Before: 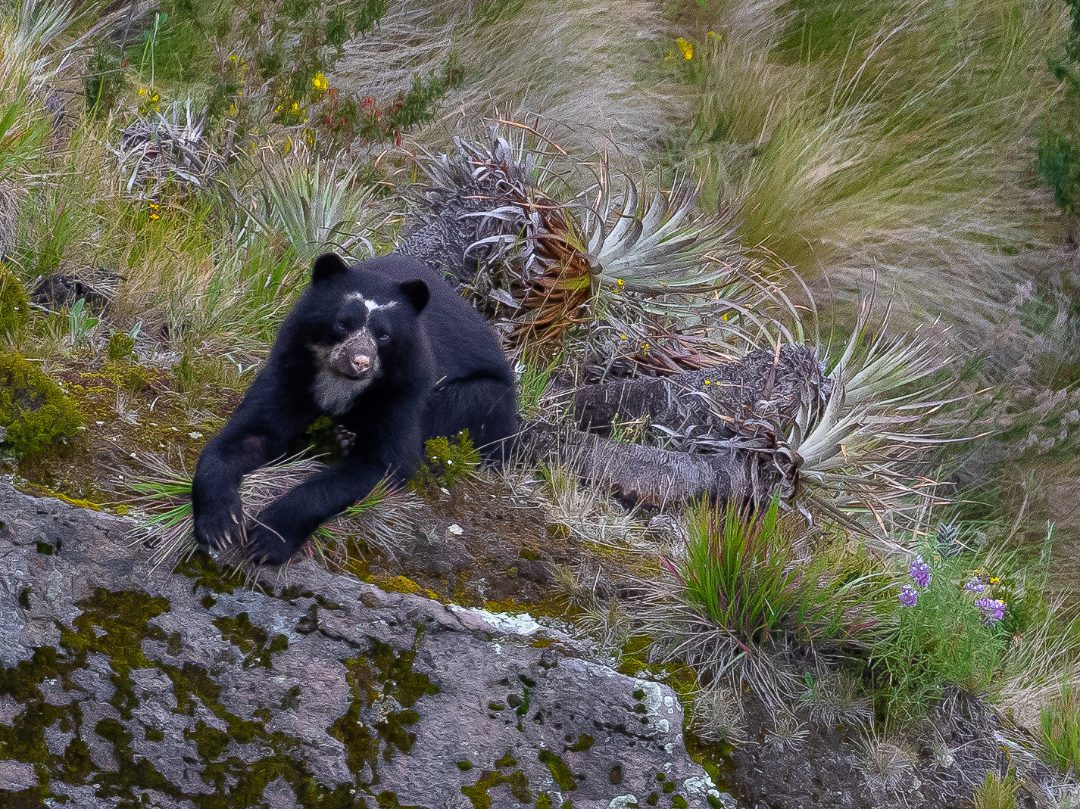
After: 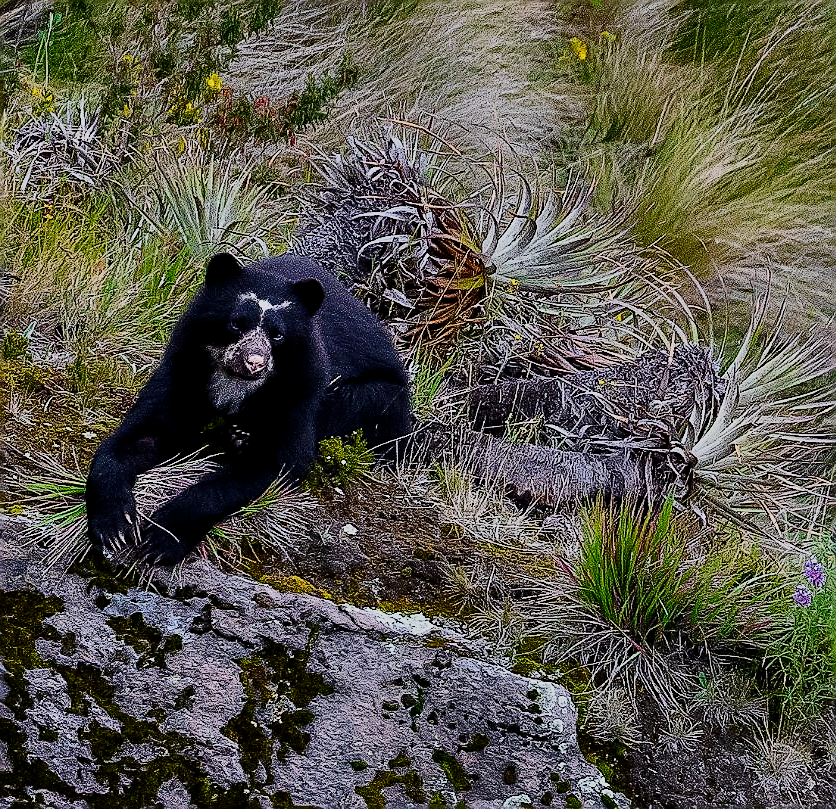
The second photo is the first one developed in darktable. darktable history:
crop: left 9.895%, right 12.688%
tone curve: curves: ch0 [(0, 0) (0.091, 0.066) (0.184, 0.16) (0.491, 0.519) (0.748, 0.765) (1, 0.919)]; ch1 [(0, 0) (0.179, 0.173) (0.322, 0.32) (0.424, 0.424) (0.502, 0.504) (0.56, 0.575) (0.631, 0.675) (0.777, 0.806) (1, 1)]; ch2 [(0, 0) (0.434, 0.447) (0.497, 0.498) (0.539, 0.566) (0.676, 0.691) (1, 1)], preserve colors none
tone equalizer: edges refinement/feathering 500, mask exposure compensation -1.57 EV, preserve details no
shadows and highlights: white point adjustment -3.74, highlights -63.37, soften with gaussian
contrast brightness saturation: contrast 0.131, brightness -0.065, saturation 0.163
filmic rgb: middle gray luminance 12.61%, black relative exposure -10.2 EV, white relative exposure 3.47 EV, threshold 6 EV, target black luminance 0%, hardness 5.69, latitude 44.94%, contrast 1.235, highlights saturation mix 6.37%, shadows ↔ highlights balance 27.36%, iterations of high-quality reconstruction 0, enable highlight reconstruction true
sharpen: radius 1.377, amount 1.245, threshold 0.734
